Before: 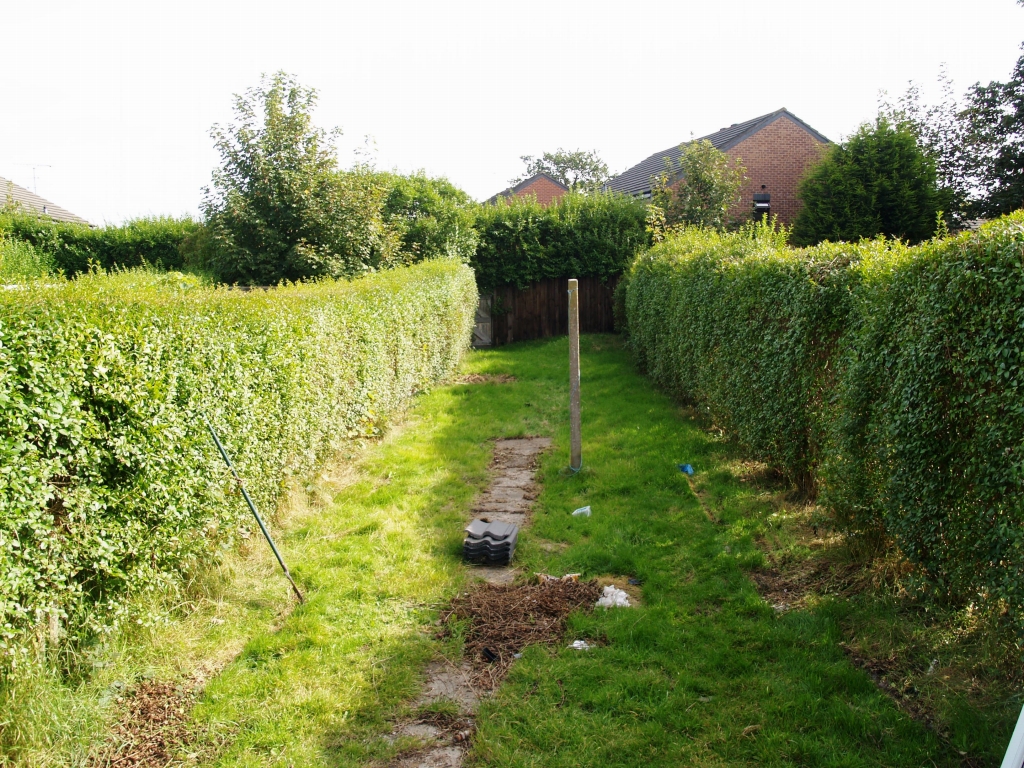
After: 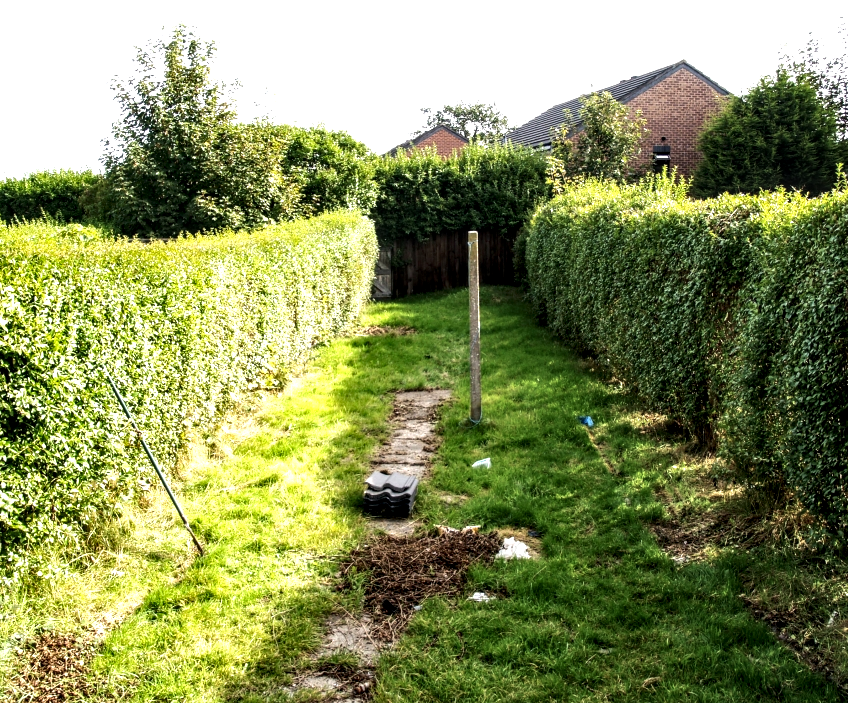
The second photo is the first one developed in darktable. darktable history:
shadows and highlights: shadows 37.27, highlights -28.18, soften with gaussian
tone equalizer: -8 EV -0.75 EV, -7 EV -0.7 EV, -6 EV -0.6 EV, -5 EV -0.4 EV, -3 EV 0.4 EV, -2 EV 0.6 EV, -1 EV 0.7 EV, +0 EV 0.75 EV, edges refinement/feathering 500, mask exposure compensation -1.57 EV, preserve details no
local contrast: highlights 60%, shadows 60%, detail 160%
crop: left 9.807%, top 6.259%, right 7.334%, bottom 2.177%
